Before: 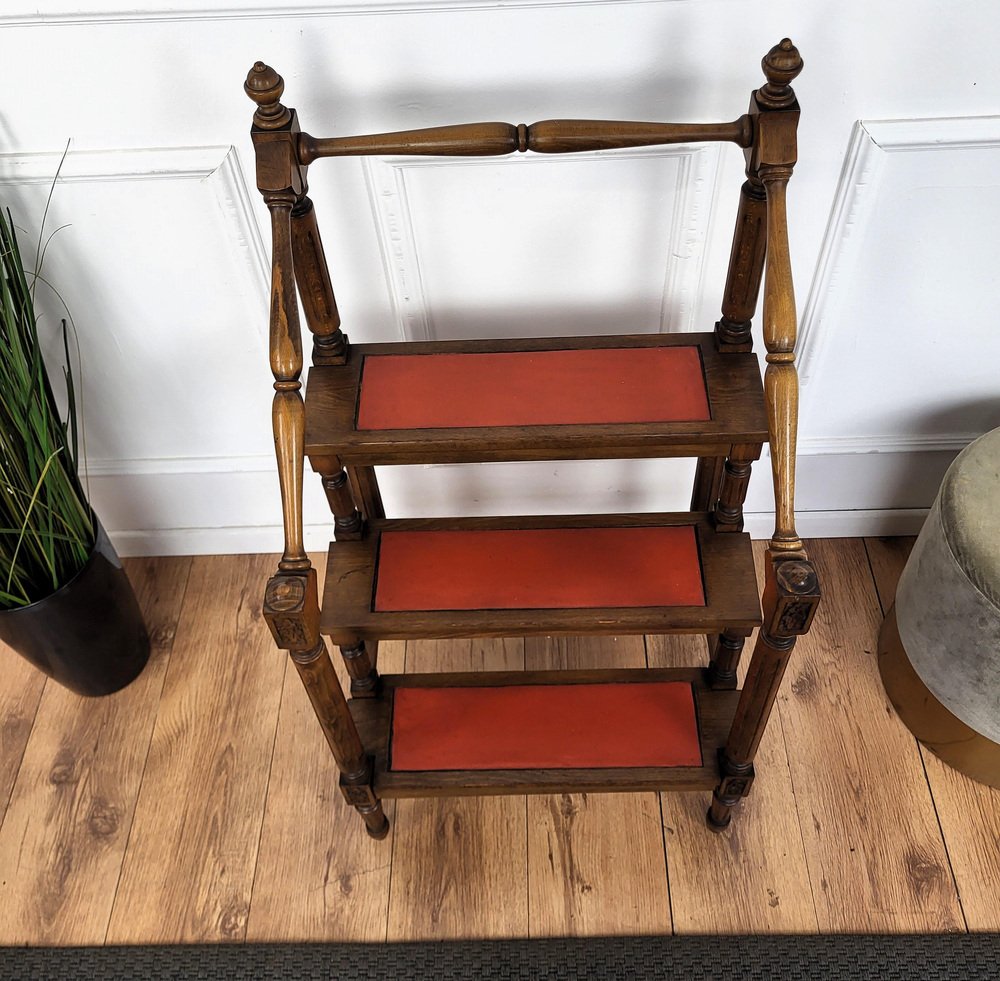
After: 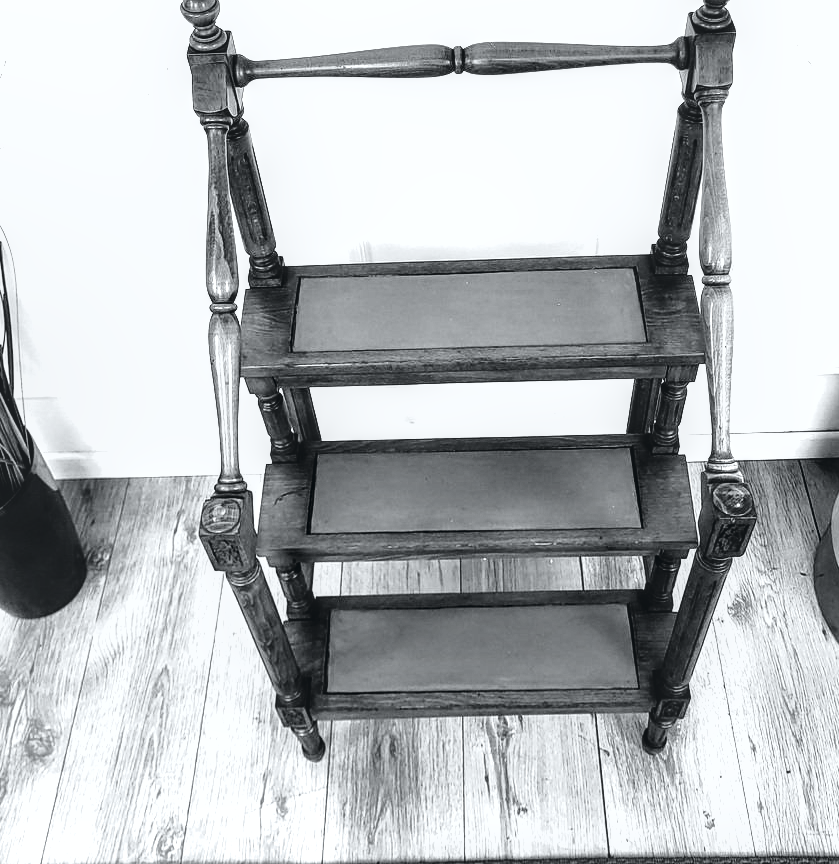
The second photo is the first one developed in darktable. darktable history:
crop: left 6.456%, top 8.03%, right 9.549%, bottom 3.817%
tone equalizer: -8 EV -1.05 EV, -7 EV -1.03 EV, -6 EV -0.898 EV, -5 EV -0.586 EV, -3 EV 0.557 EV, -2 EV 0.853 EV, -1 EV 0.986 EV, +0 EV 1.06 EV
shadows and highlights: shadows 25.7, highlights -26.47
tone curve: curves: ch0 [(0, 0.039) (0.104, 0.103) (0.273, 0.267) (0.448, 0.487) (0.704, 0.761) (0.886, 0.922) (0.994, 0.971)]; ch1 [(0, 0) (0.335, 0.298) (0.446, 0.413) (0.485, 0.487) (0.515, 0.503) (0.566, 0.563) (0.641, 0.655) (1, 1)]; ch2 [(0, 0) (0.314, 0.301) (0.421, 0.411) (0.502, 0.494) (0.528, 0.54) (0.557, 0.559) (0.612, 0.62) (0.722, 0.686) (1, 1)], color space Lab, independent channels, preserve colors none
exposure: black level correction 0.001, exposure 0.5 EV, compensate highlight preservation false
local contrast: on, module defaults
color calibration: output gray [0.253, 0.26, 0.487, 0], illuminant as shot in camera, x 0.463, y 0.42, temperature 2685.34 K
